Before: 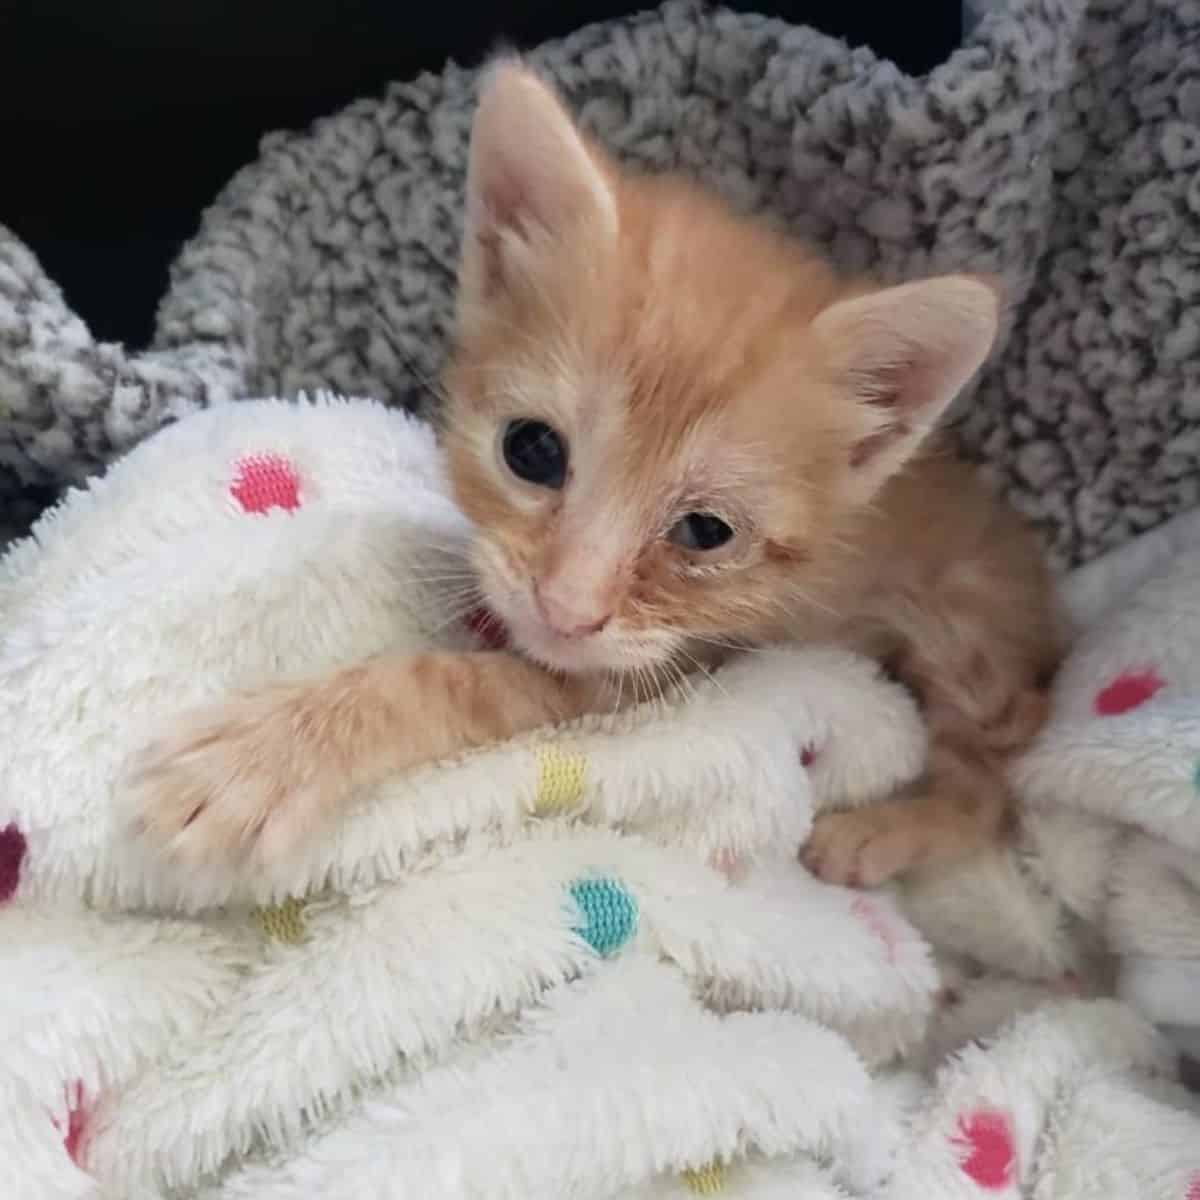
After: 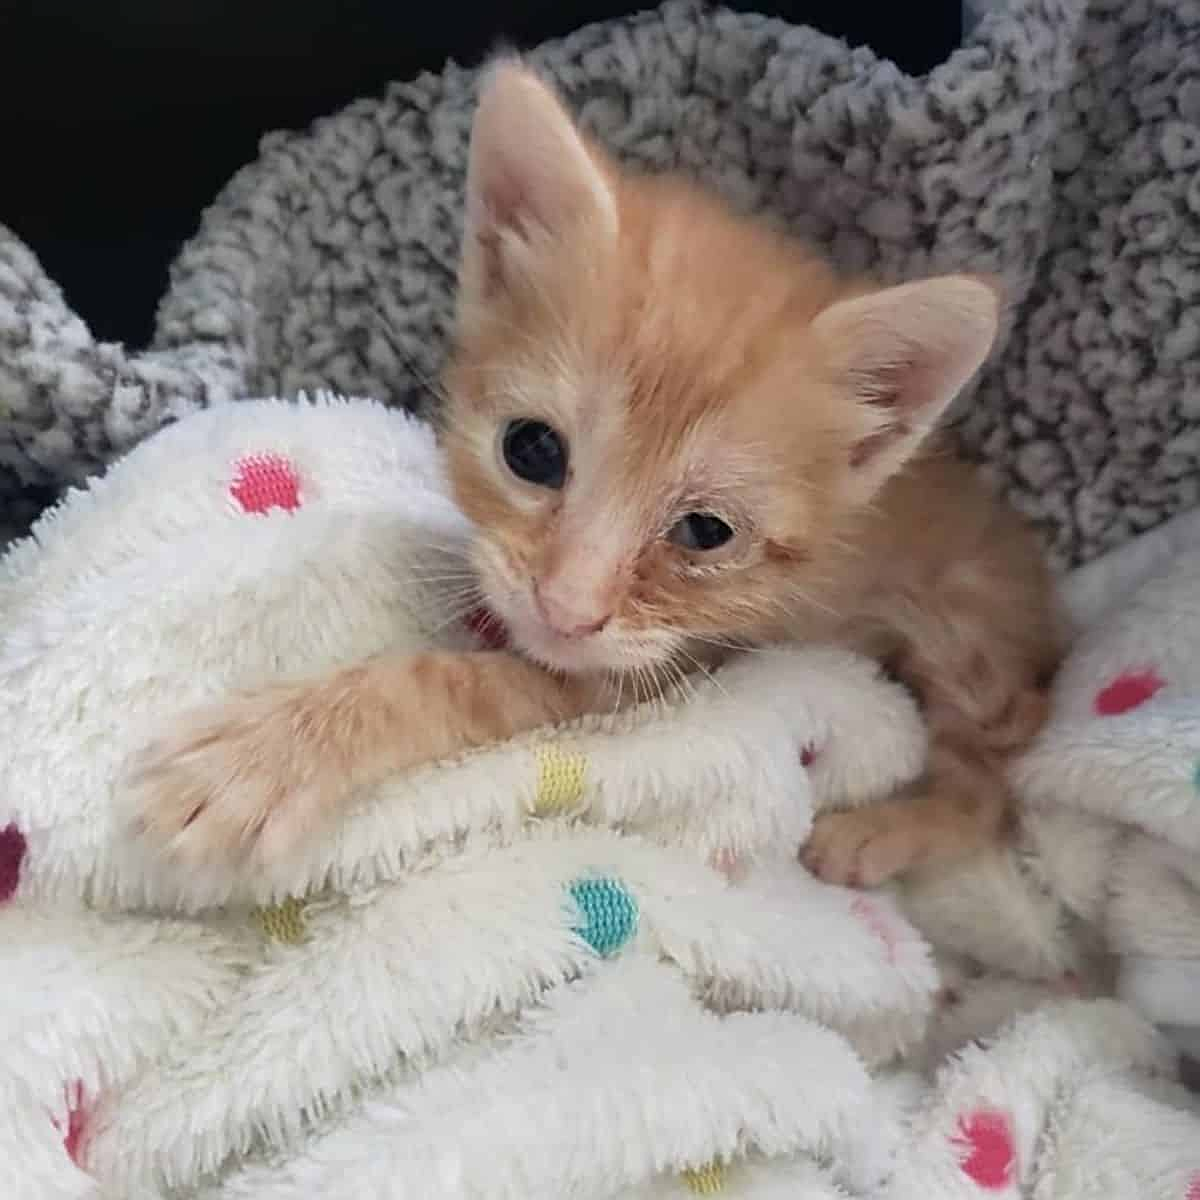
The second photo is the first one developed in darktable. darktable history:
sharpen: amount 0.47
shadows and highlights: shadows 25.27, highlights -26.14
